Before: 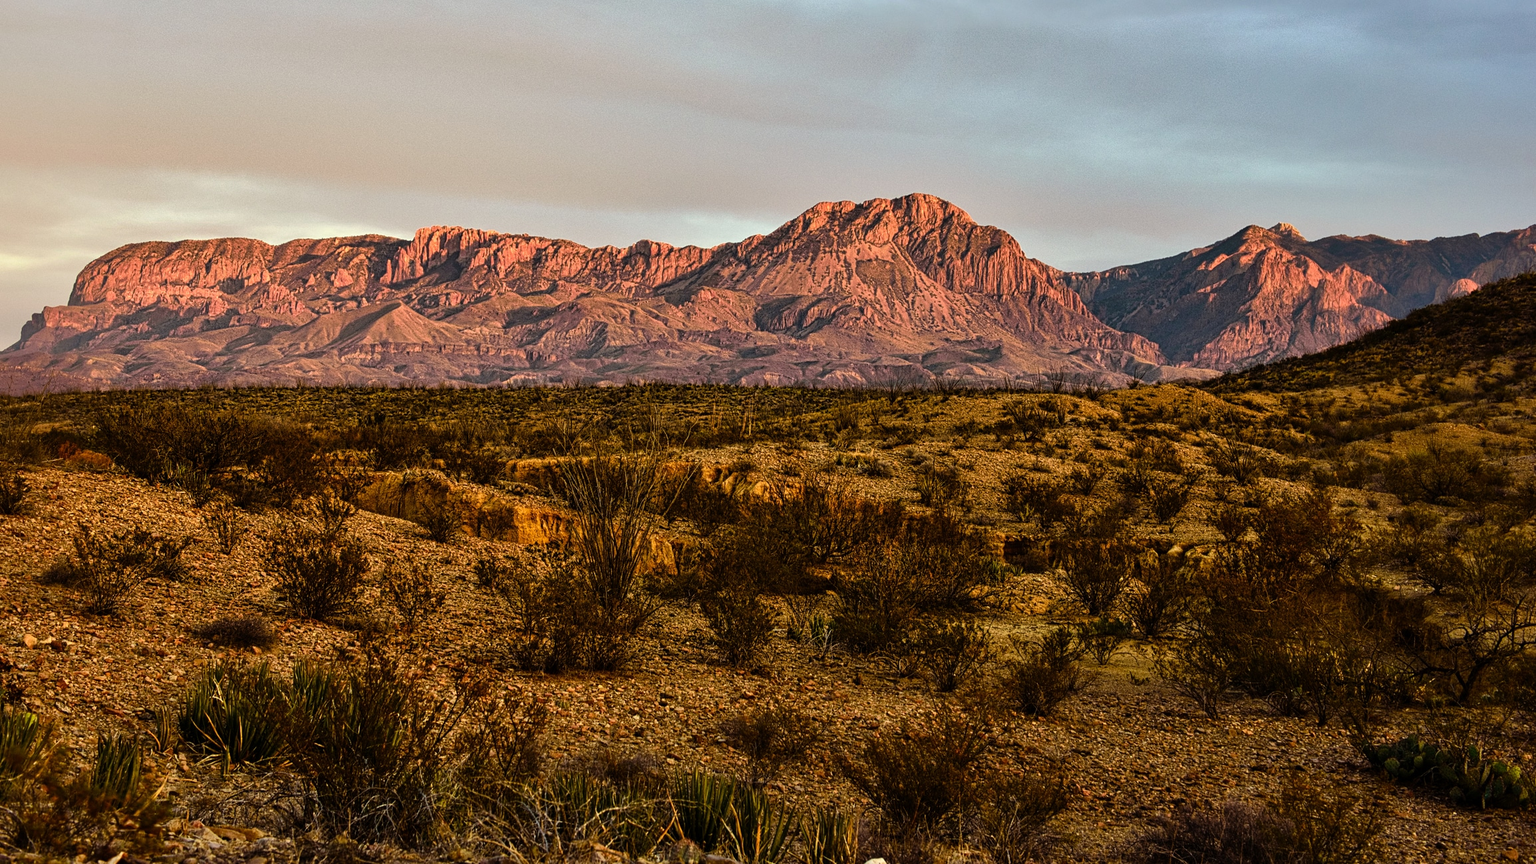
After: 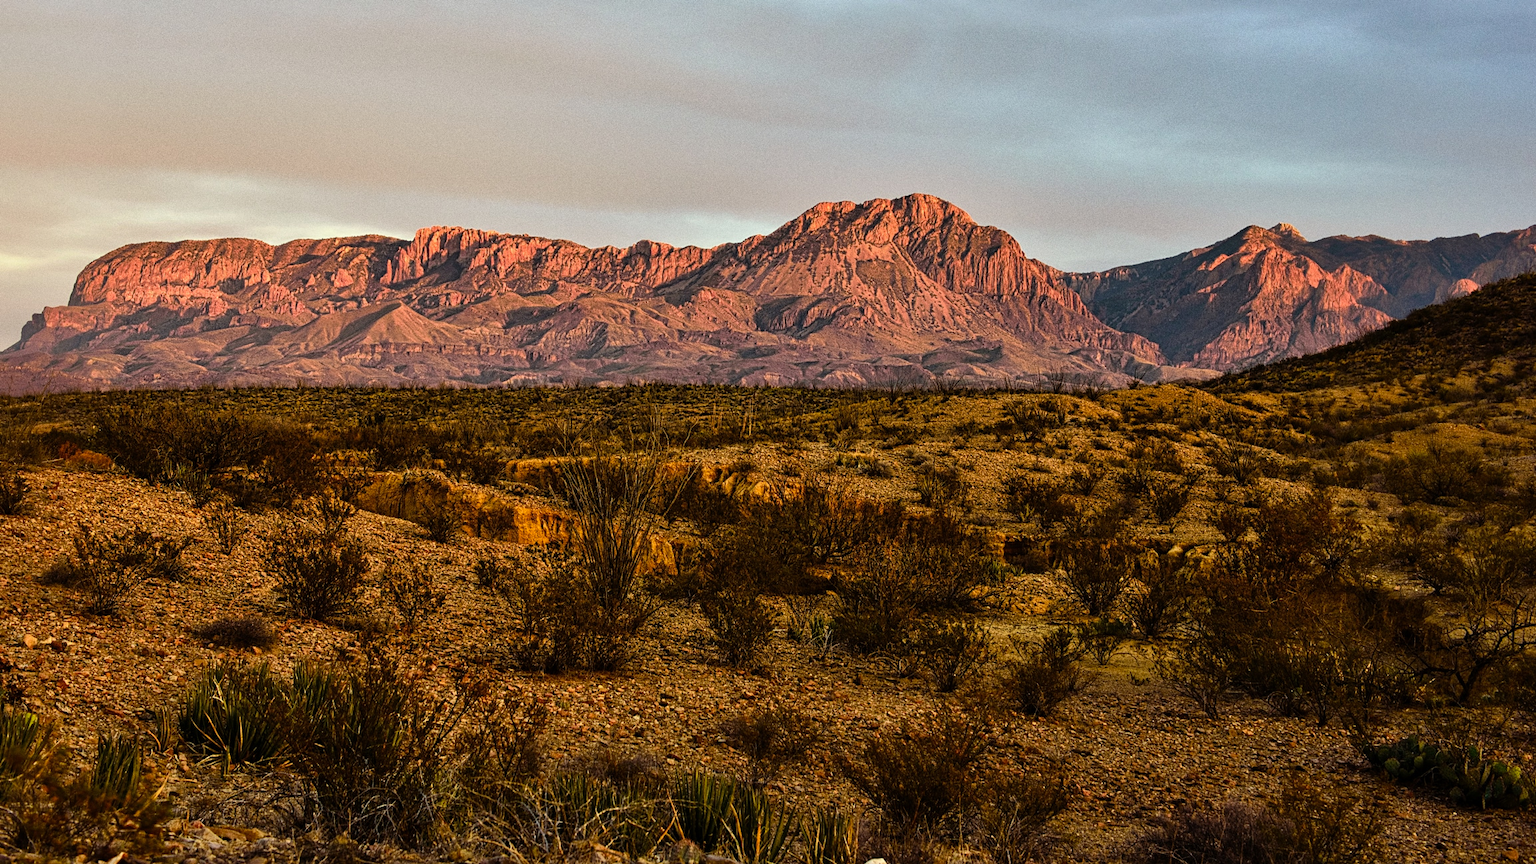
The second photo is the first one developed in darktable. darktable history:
grain: coarseness 0.09 ISO
vibrance: on, module defaults
